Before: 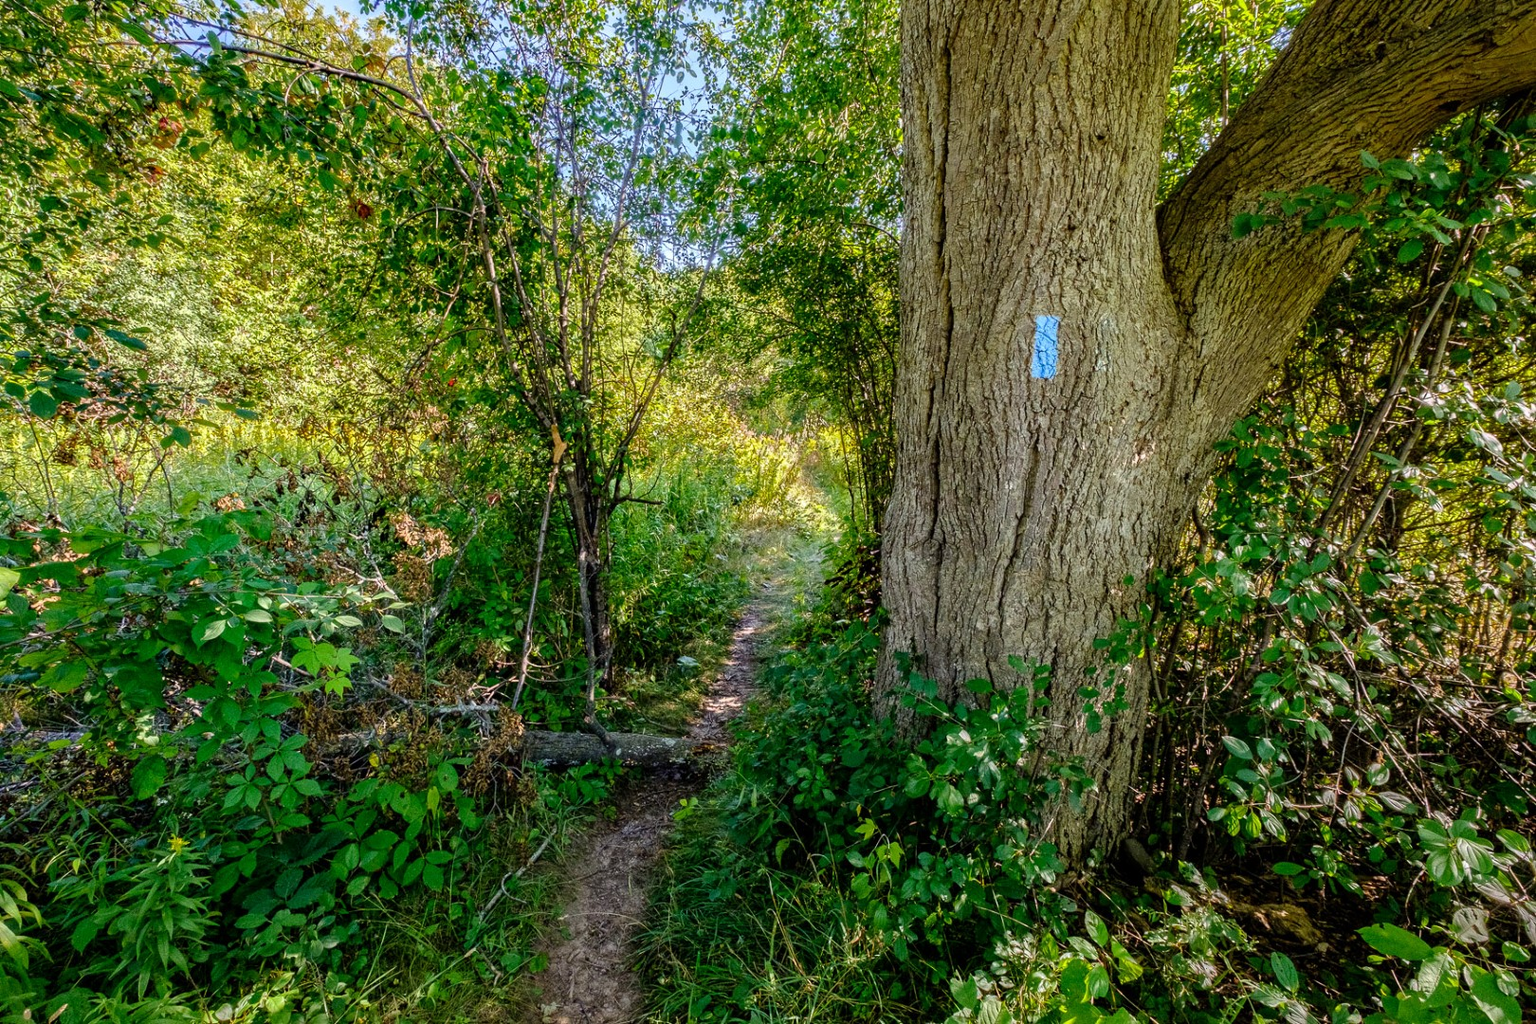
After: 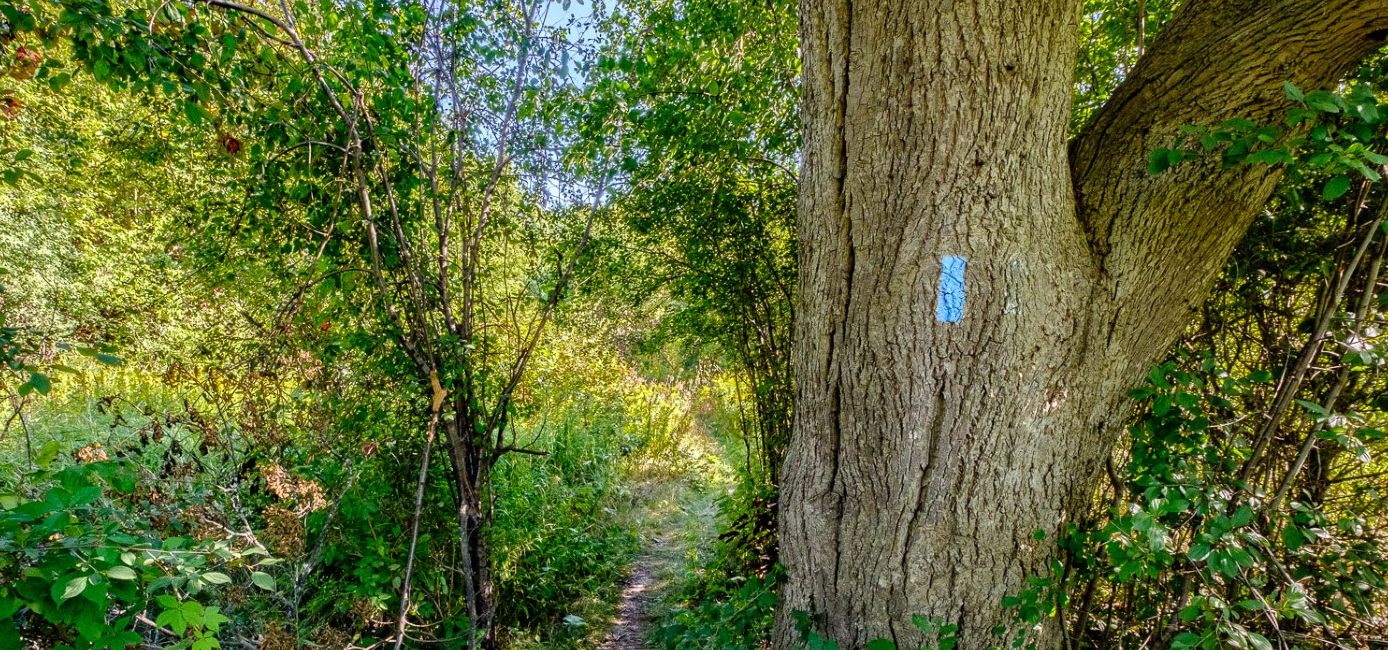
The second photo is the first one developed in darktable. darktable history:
crop and rotate: left 9.355%, top 7.154%, right 4.91%, bottom 32.64%
